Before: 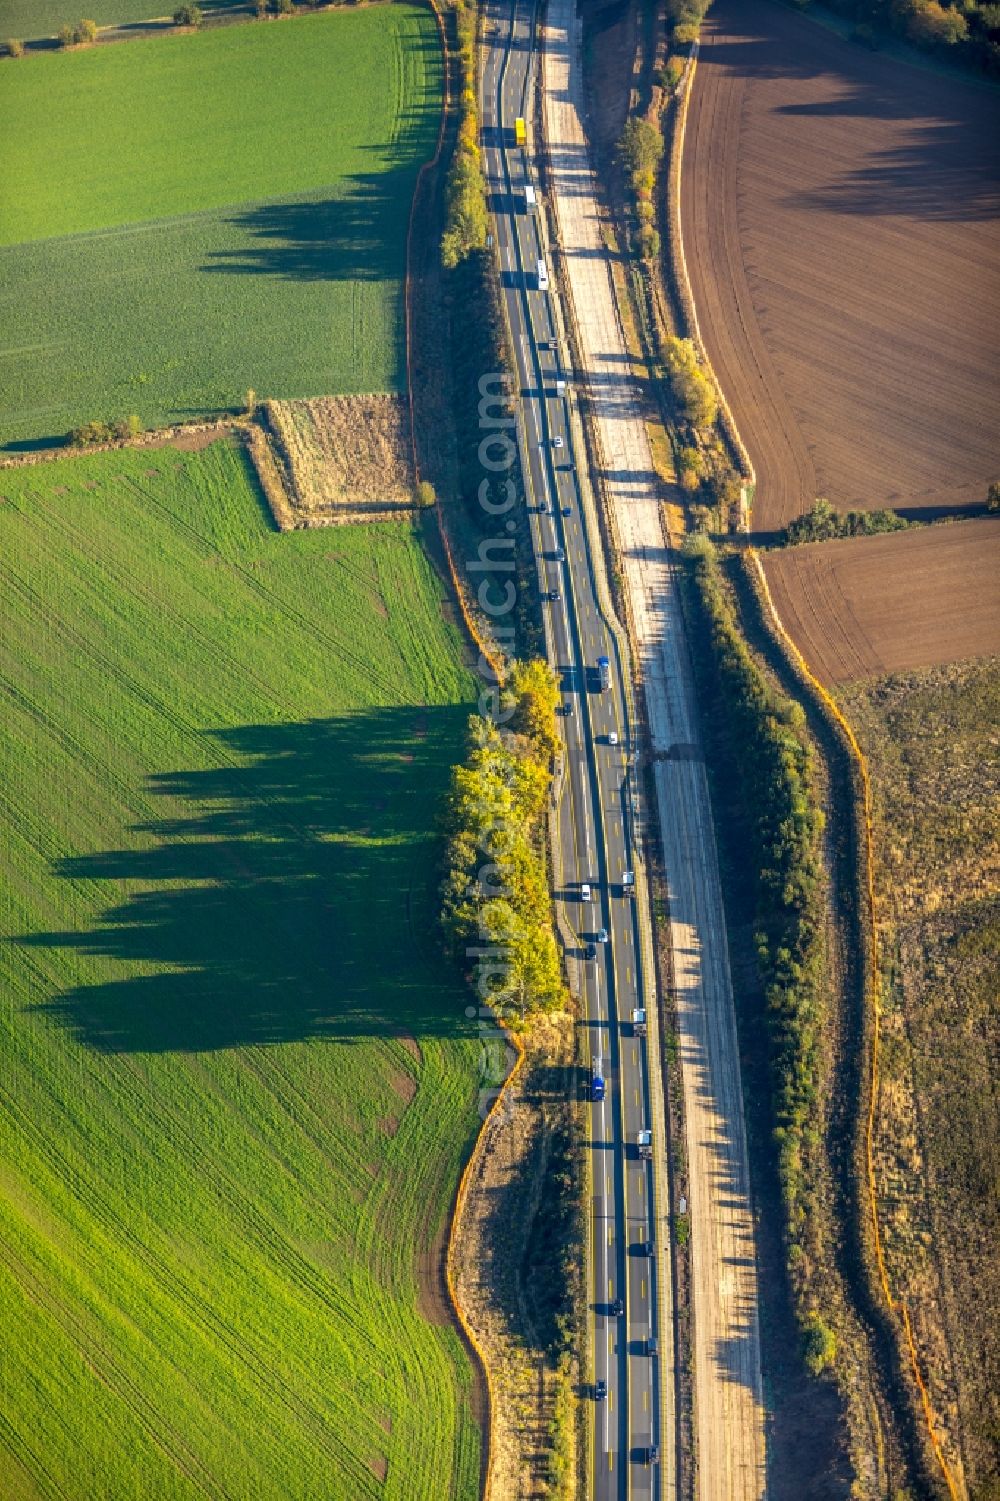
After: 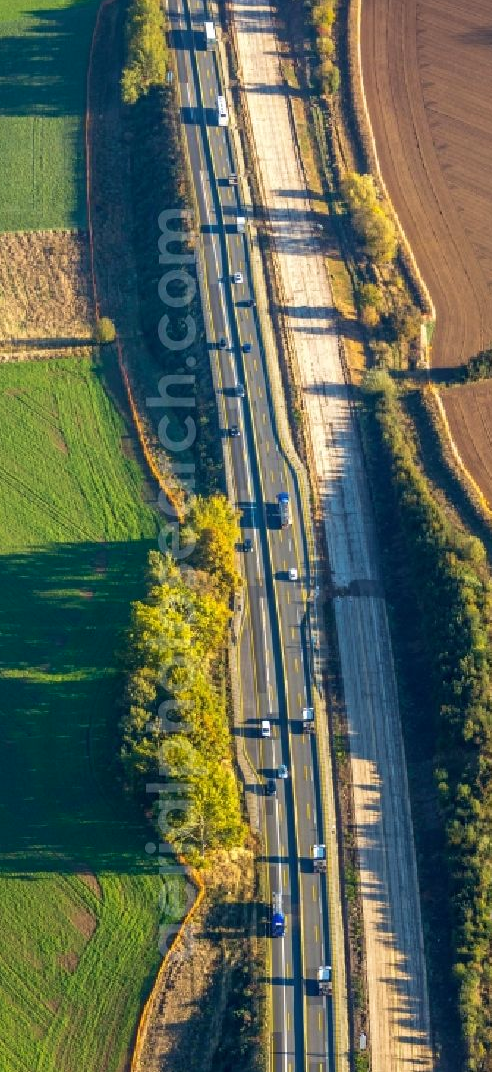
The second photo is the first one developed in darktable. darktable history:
crop: left 32.038%, top 10.959%, right 18.706%, bottom 17.599%
velvia: strength 14.72%
